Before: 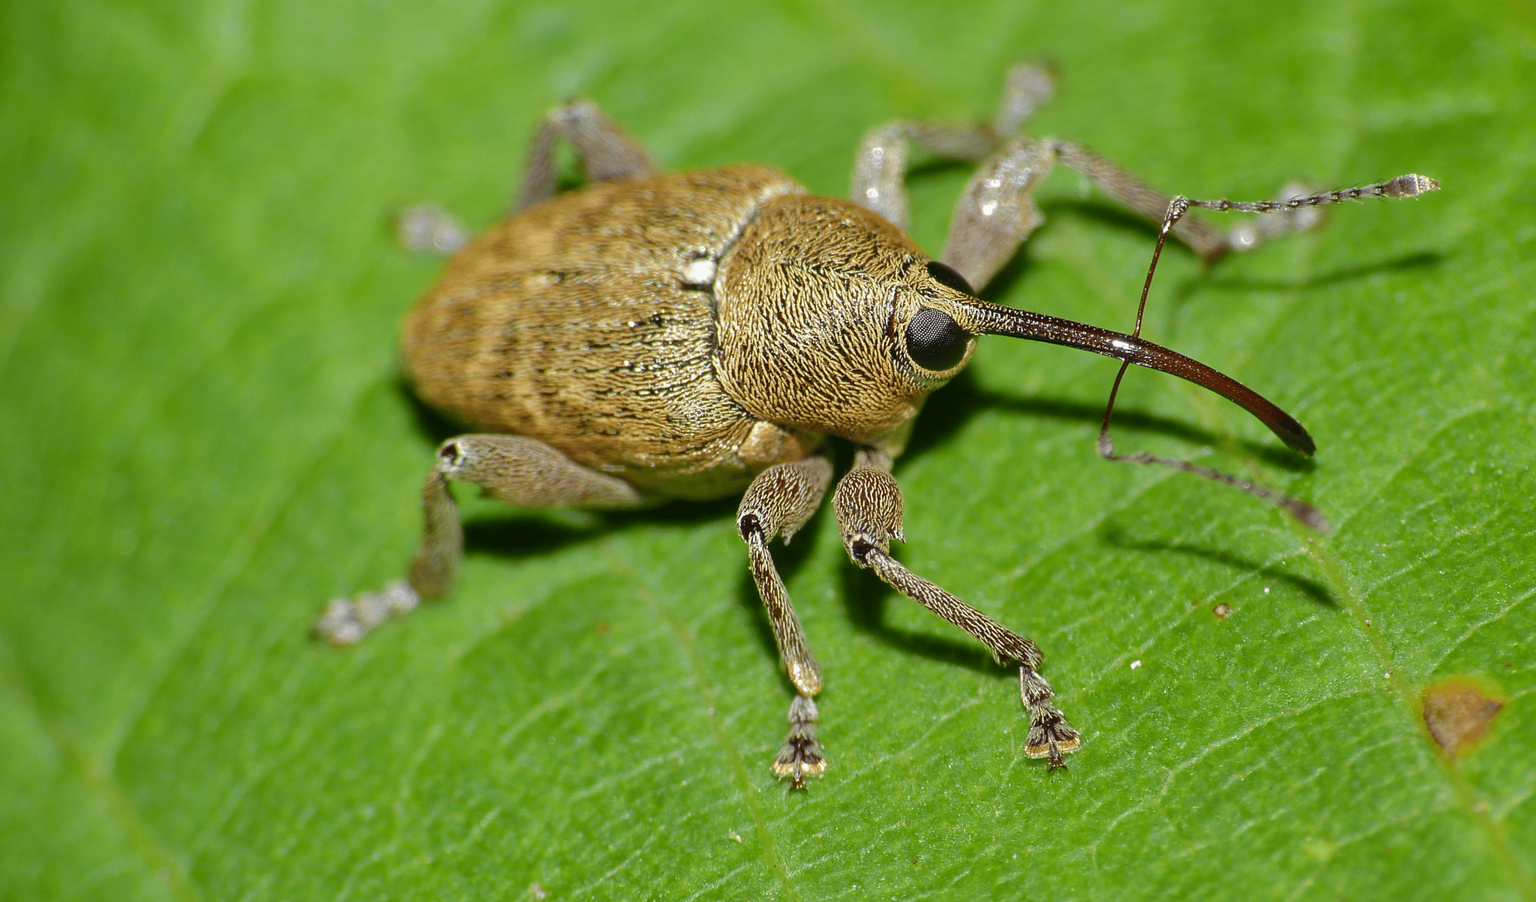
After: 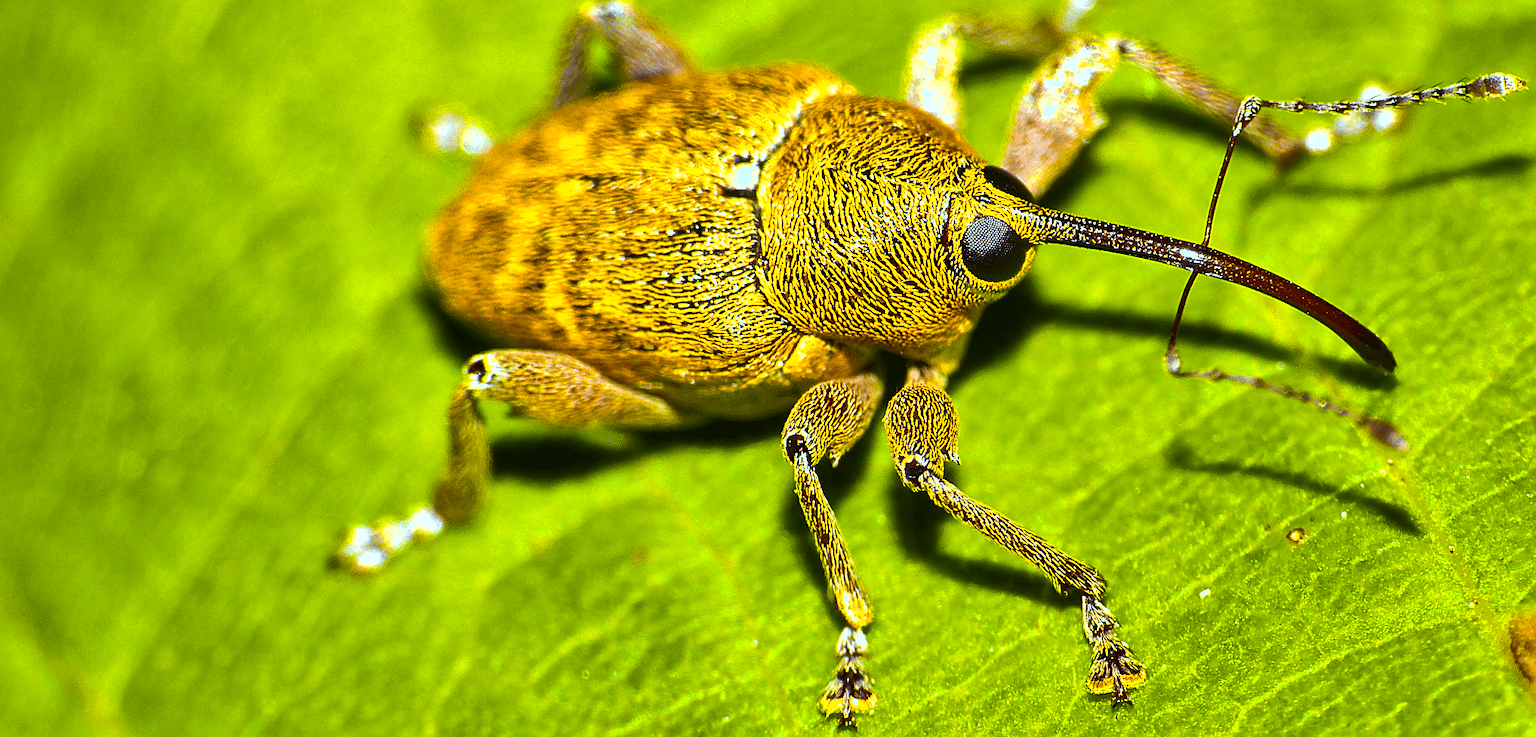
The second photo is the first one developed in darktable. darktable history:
shadows and highlights: highlights color adjustment 0%, low approximation 0.01, soften with gaussian
sharpen: on, module defaults
crop and rotate: angle 0.03°, top 11.643%, right 5.651%, bottom 11.189%
levels: mode automatic, black 0.023%, white 99.97%, levels [0.062, 0.494, 0.925]
white balance: red 0.974, blue 1.044
color balance rgb: linear chroma grading › highlights 100%, linear chroma grading › global chroma 23.41%, perceptual saturation grading › global saturation 35.38%, hue shift -10.68°, perceptual brilliance grading › highlights 47.25%, perceptual brilliance grading › mid-tones 22.2%, perceptual brilliance grading › shadows -5.93%
color correction: highlights a* -0.137, highlights b* 0.137
